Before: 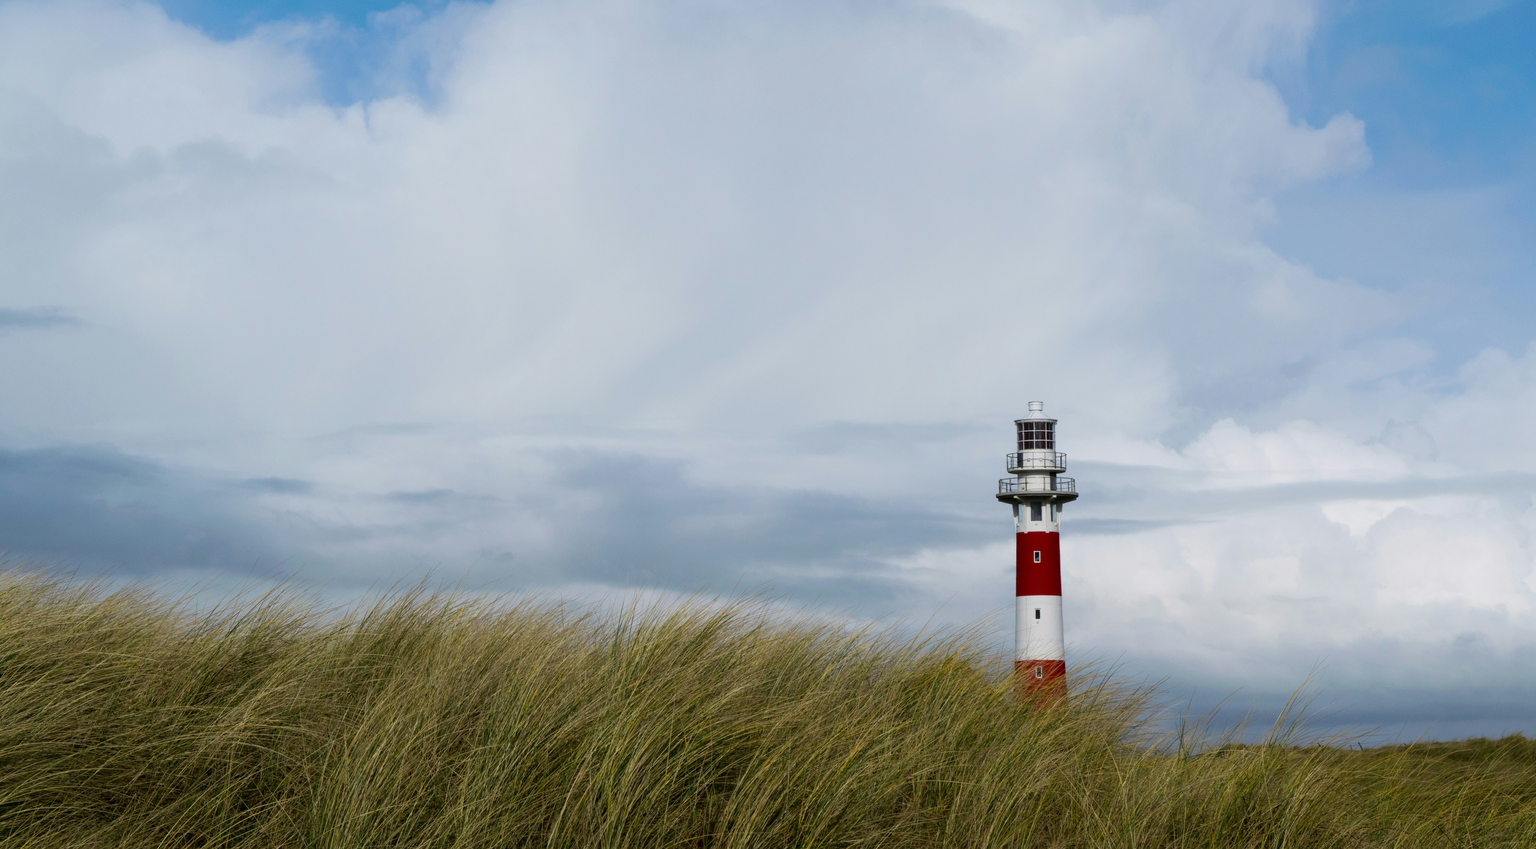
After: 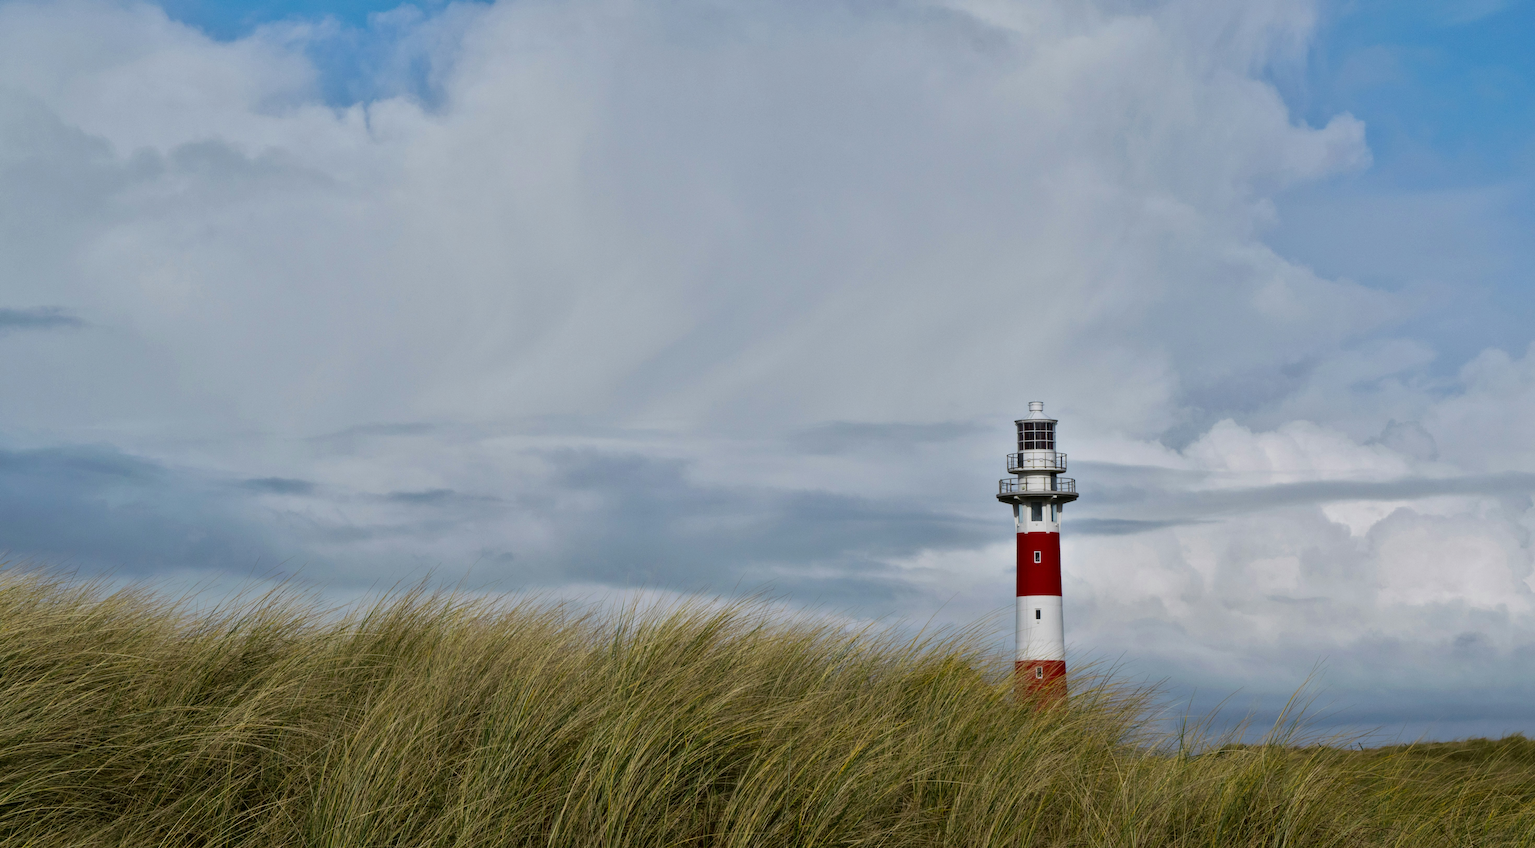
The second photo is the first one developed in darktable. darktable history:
shadows and highlights: radius 106.94, shadows 23.44, highlights -58.41, low approximation 0.01, soften with gaussian
